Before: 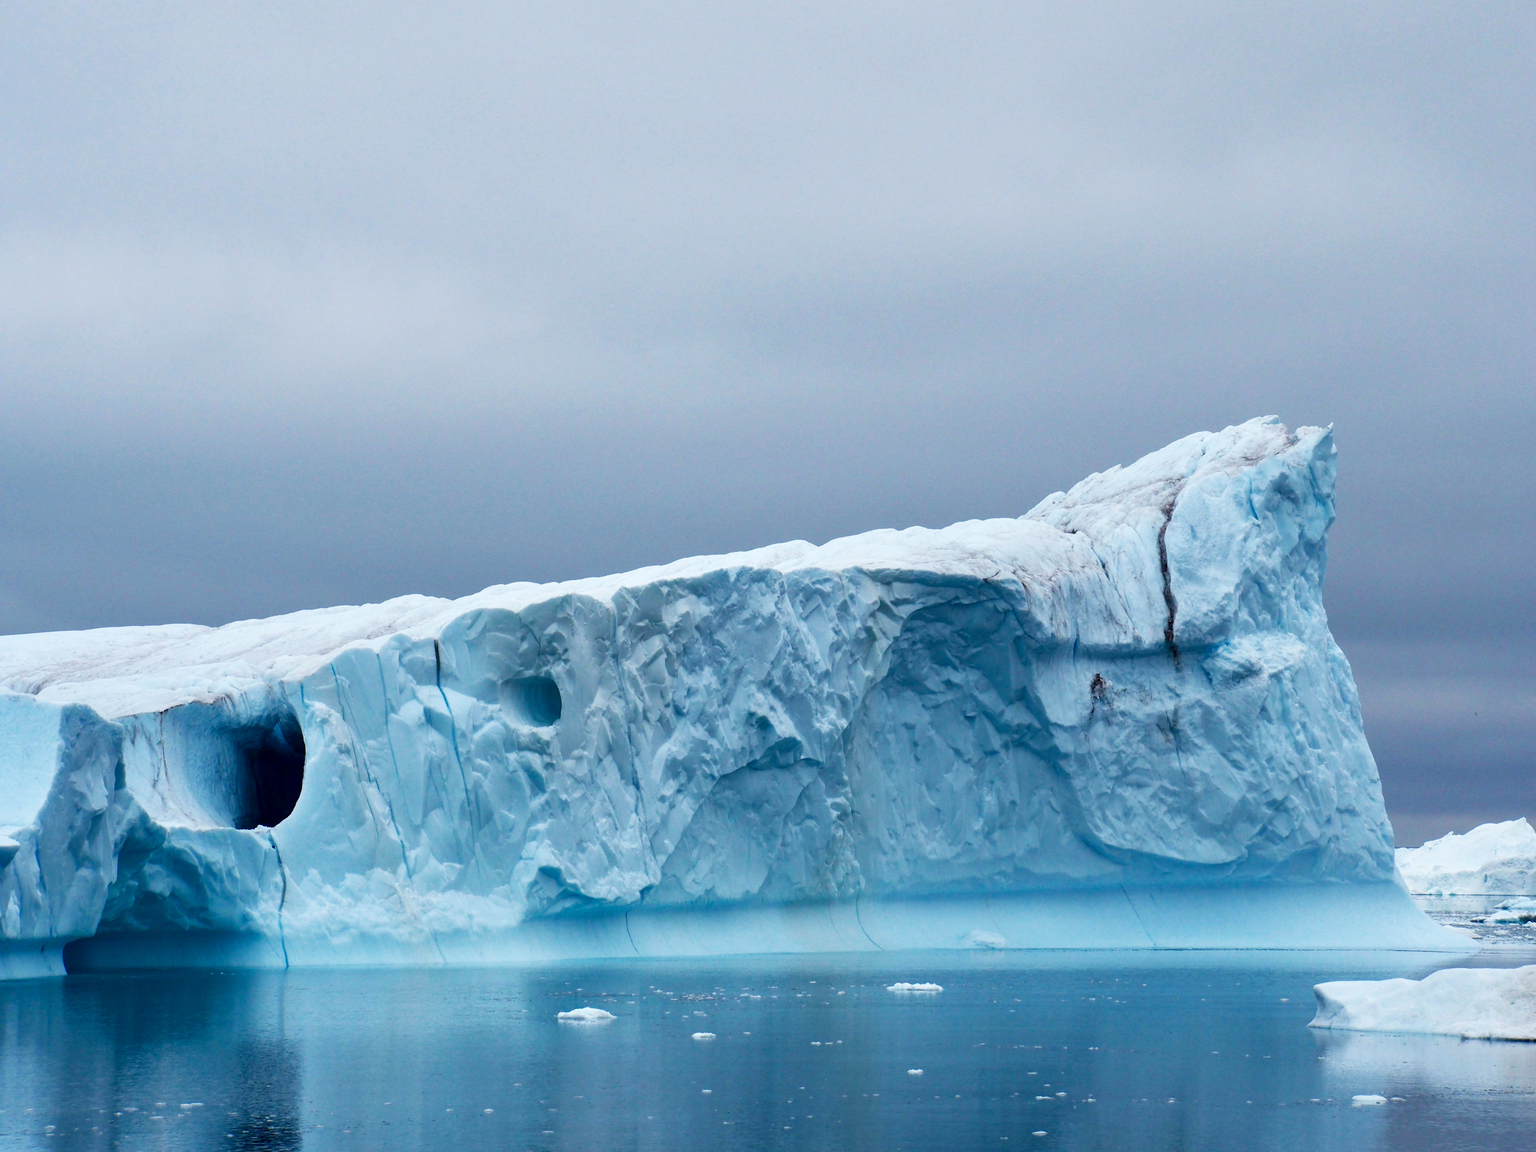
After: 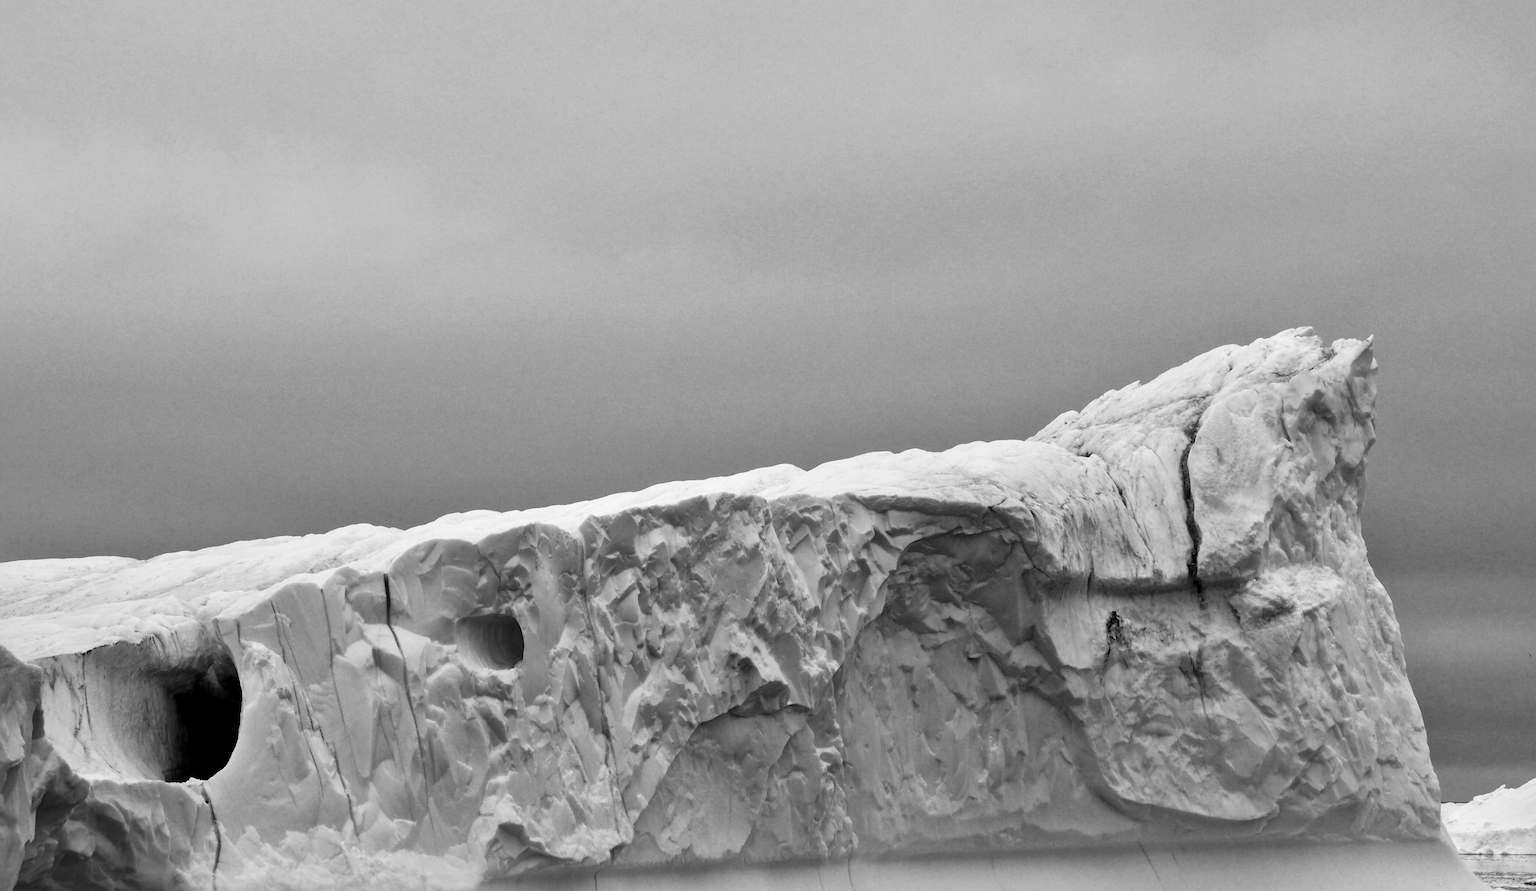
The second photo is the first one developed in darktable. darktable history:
monochrome: a -6.99, b 35.61, size 1.4
crop: left 5.596%, top 10.314%, right 3.534%, bottom 19.395%
local contrast: mode bilateral grid, contrast 25, coarseness 60, detail 151%, midtone range 0.2
white balance: red 0.967, blue 1.119, emerald 0.756
color balance rgb: perceptual saturation grading › global saturation 40%, global vibrance 15%
